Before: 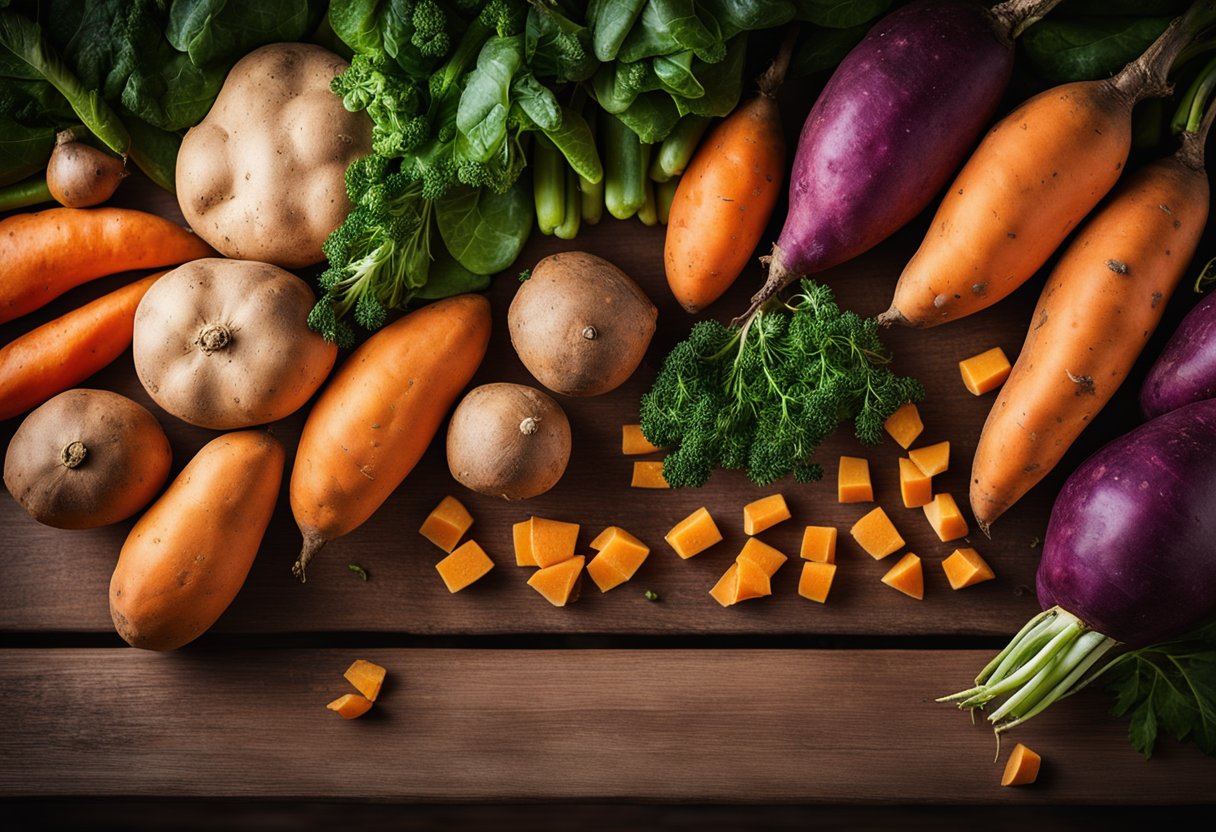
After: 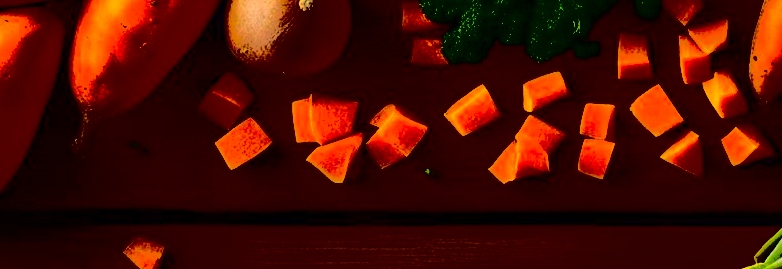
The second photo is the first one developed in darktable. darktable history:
shadows and highlights: shadows -19.87, highlights -73.03
contrast brightness saturation: contrast 0.786, brightness -0.988, saturation 0.996
crop: left 18.198%, top 50.866%, right 17.415%, bottom 16.793%
